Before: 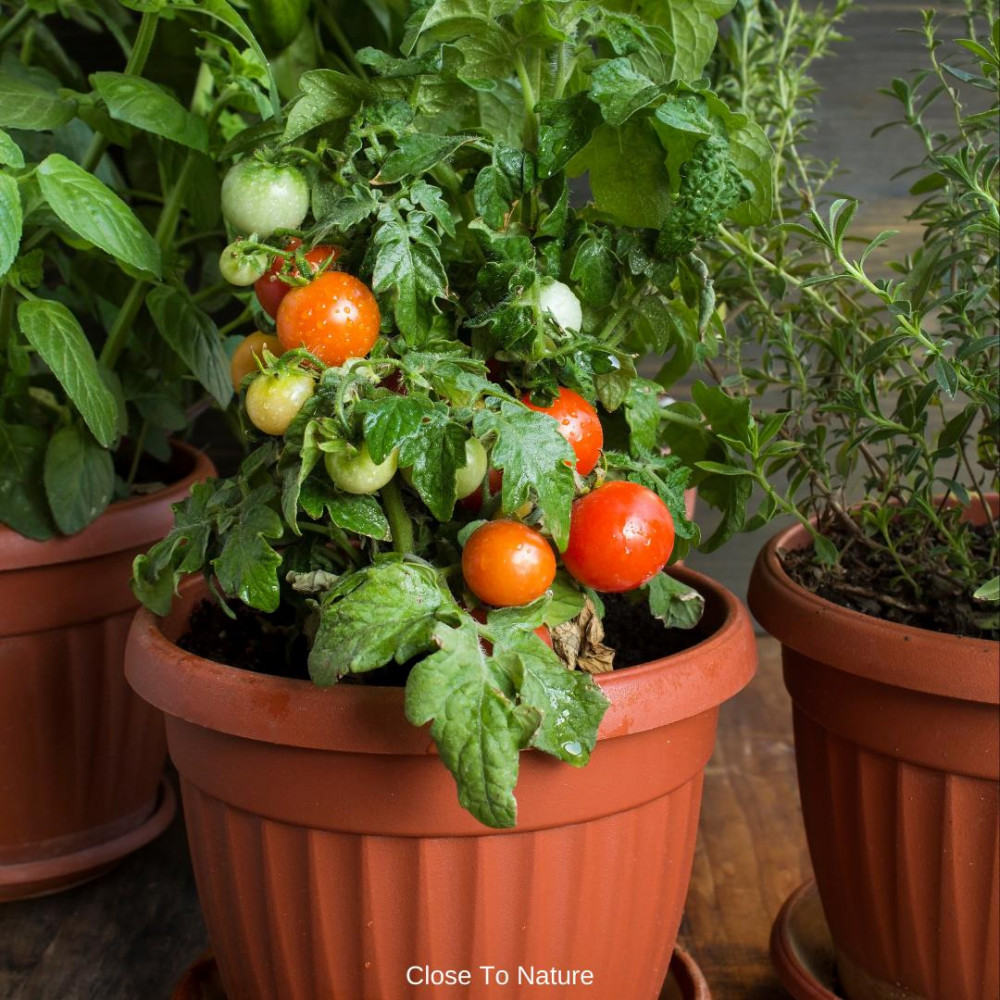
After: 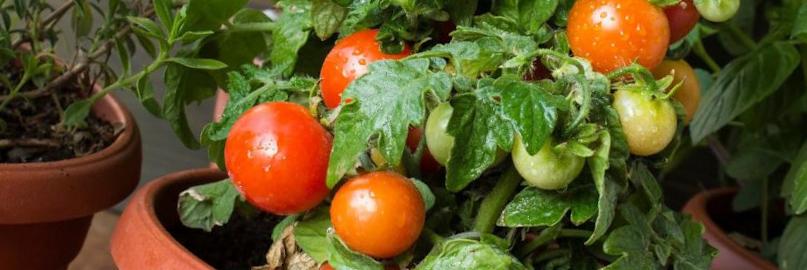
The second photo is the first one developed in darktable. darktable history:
bloom: size 9%, threshold 100%, strength 7%
crop and rotate: angle 16.12°, top 30.835%, bottom 35.653%
